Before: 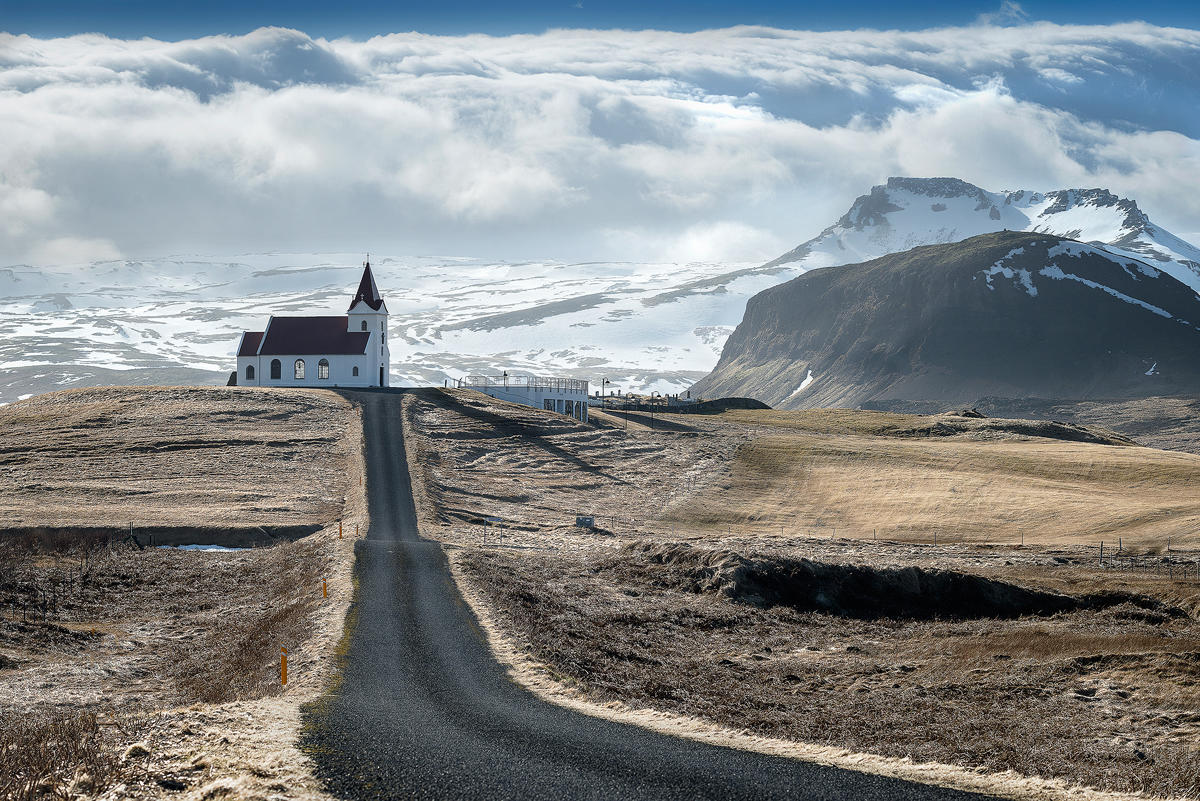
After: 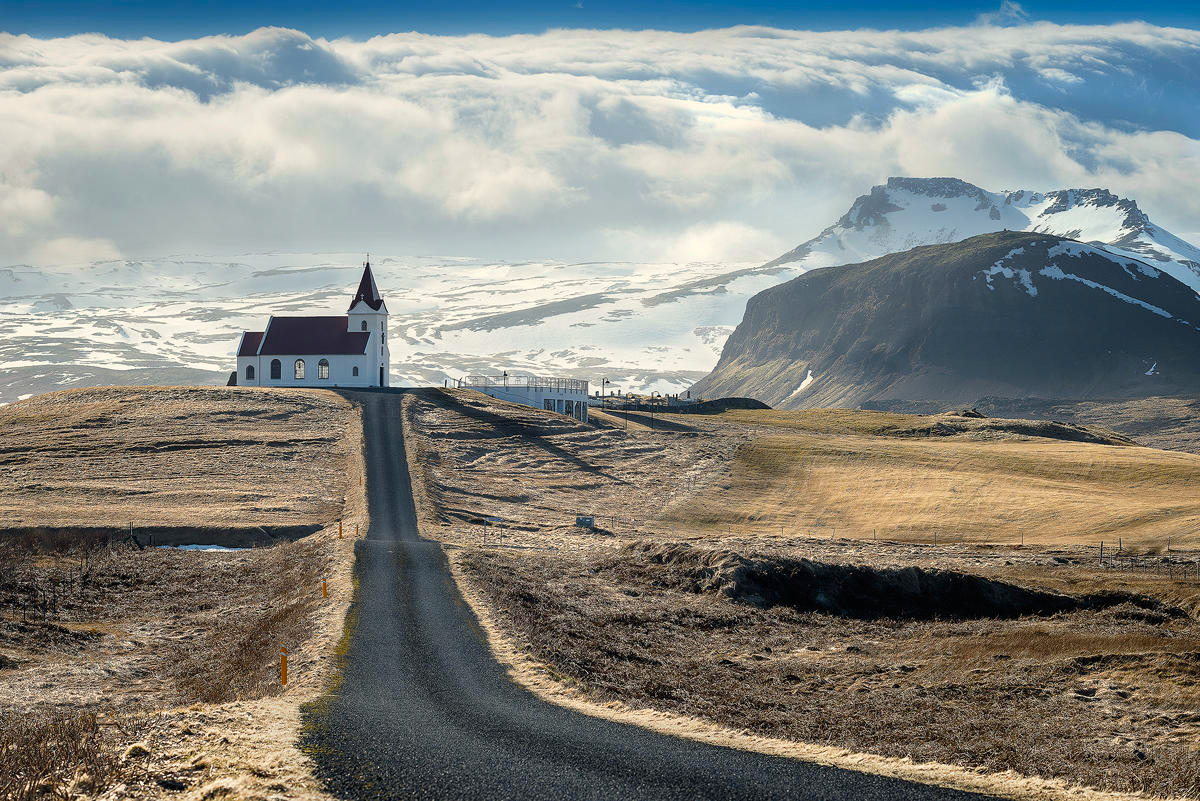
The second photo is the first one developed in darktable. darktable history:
color balance rgb: highlights gain › chroma 2.98%, highlights gain › hue 76.94°, perceptual saturation grading › global saturation 30.257%
